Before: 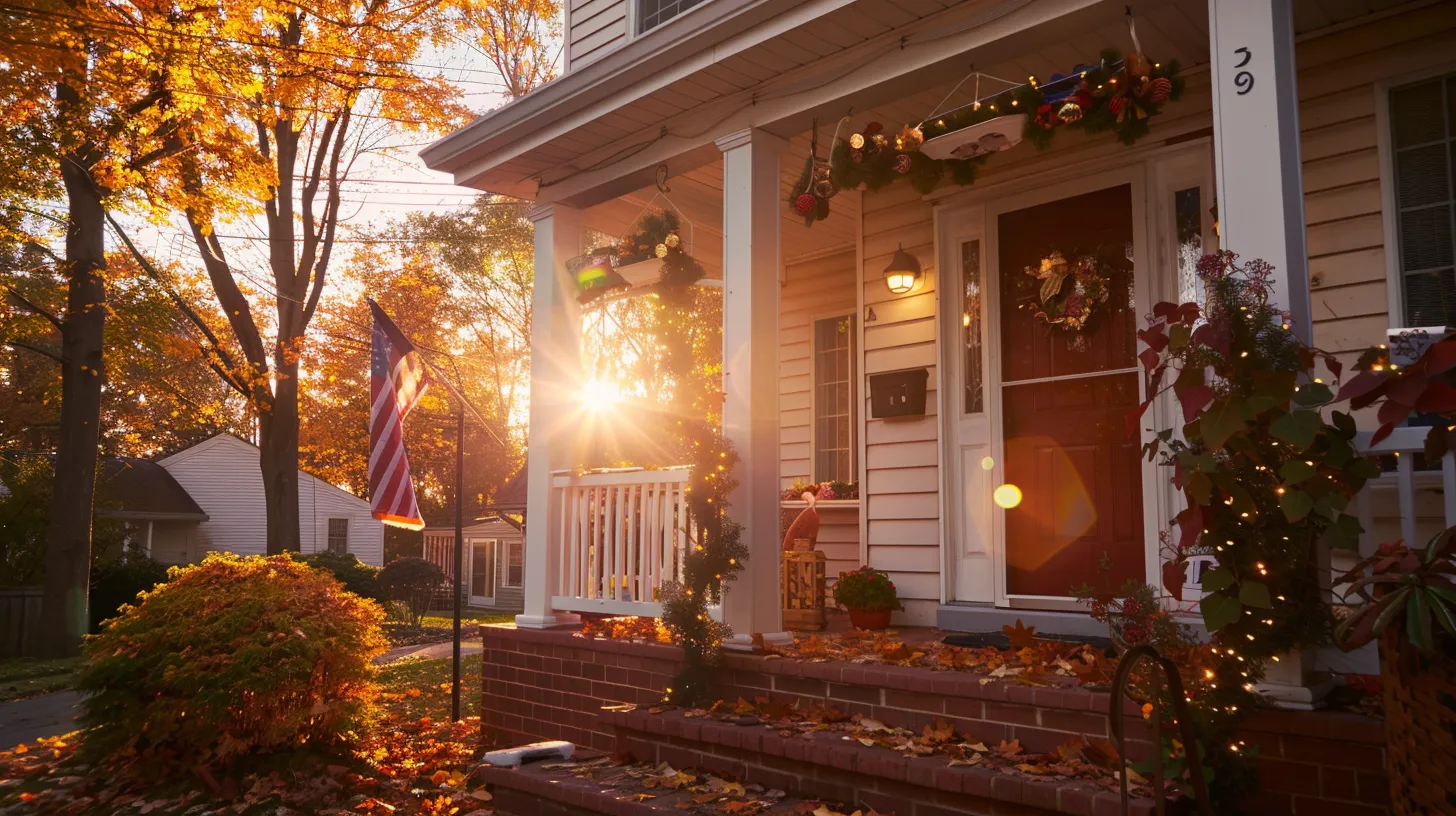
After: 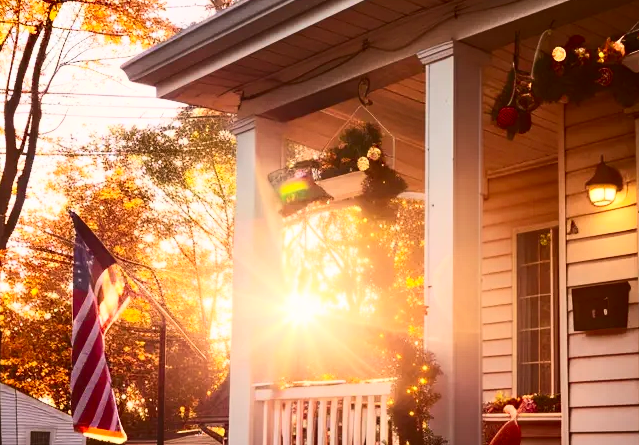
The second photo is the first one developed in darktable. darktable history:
crop: left 20.47%, top 10.781%, right 35.606%, bottom 34.681%
contrast brightness saturation: contrast 0.396, brightness 0.048, saturation 0.263
